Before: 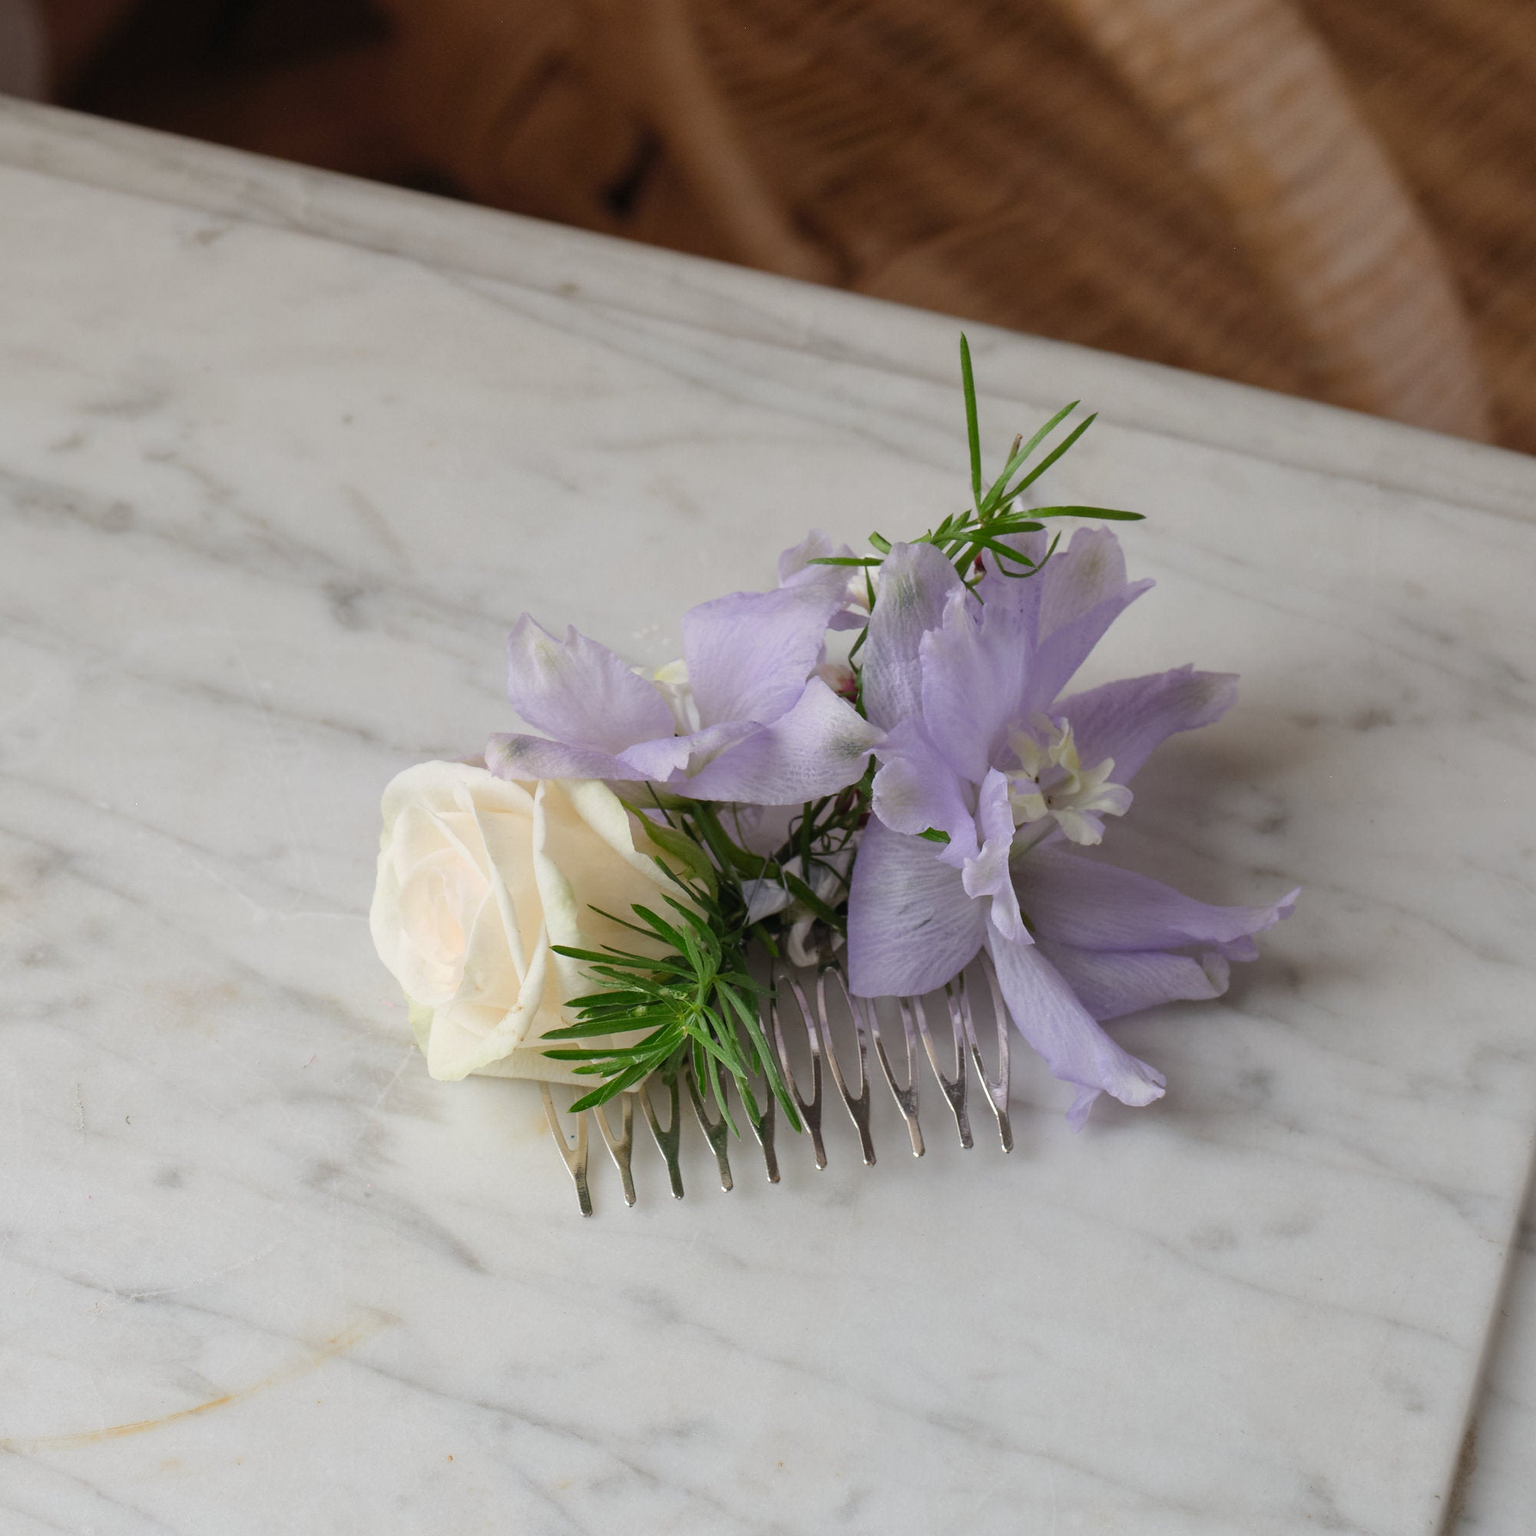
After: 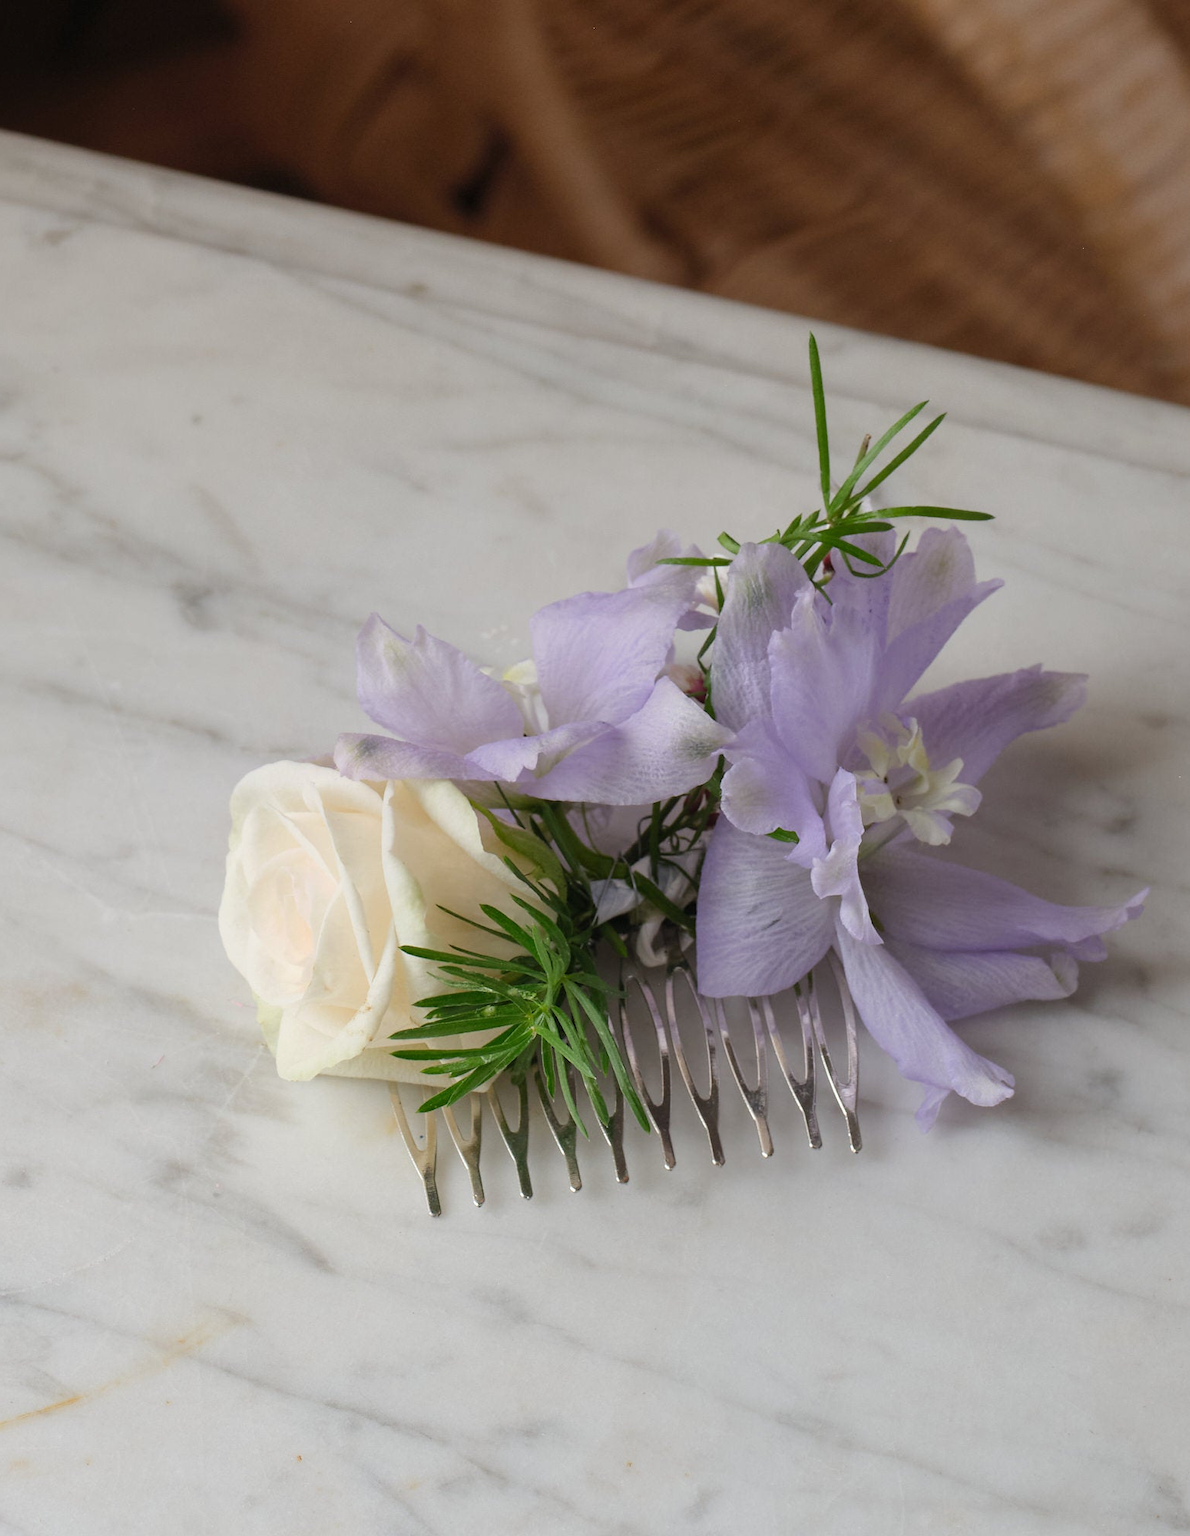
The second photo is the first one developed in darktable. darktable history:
crop: left 9.879%, right 12.597%
exposure: compensate exposure bias true, compensate highlight preservation false
